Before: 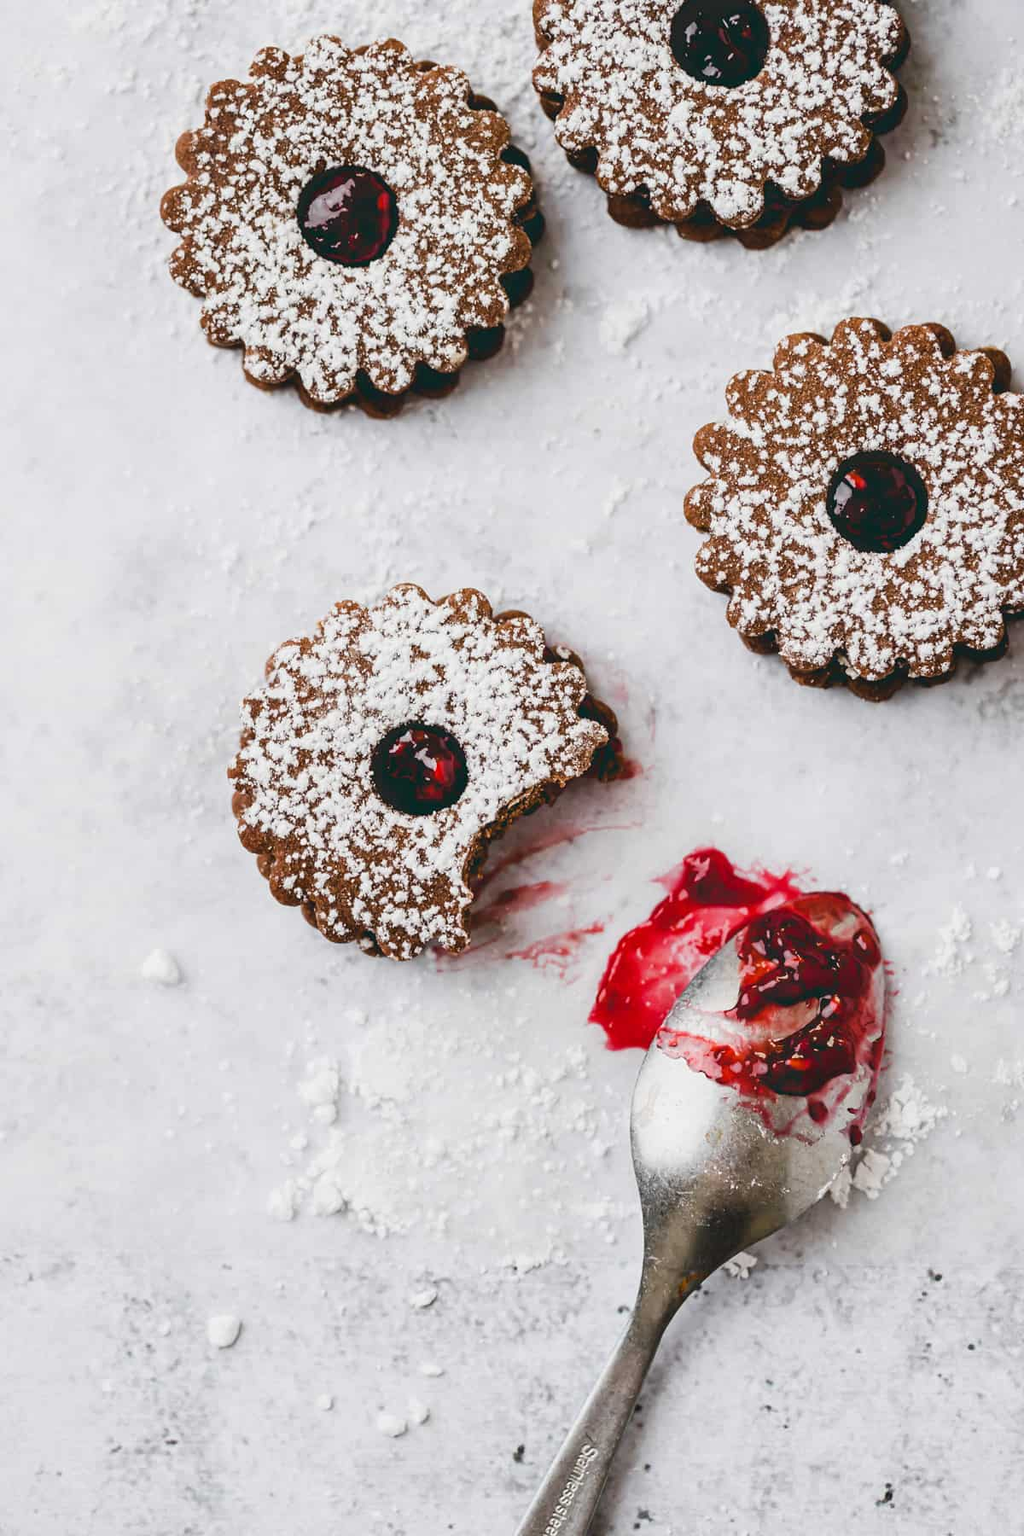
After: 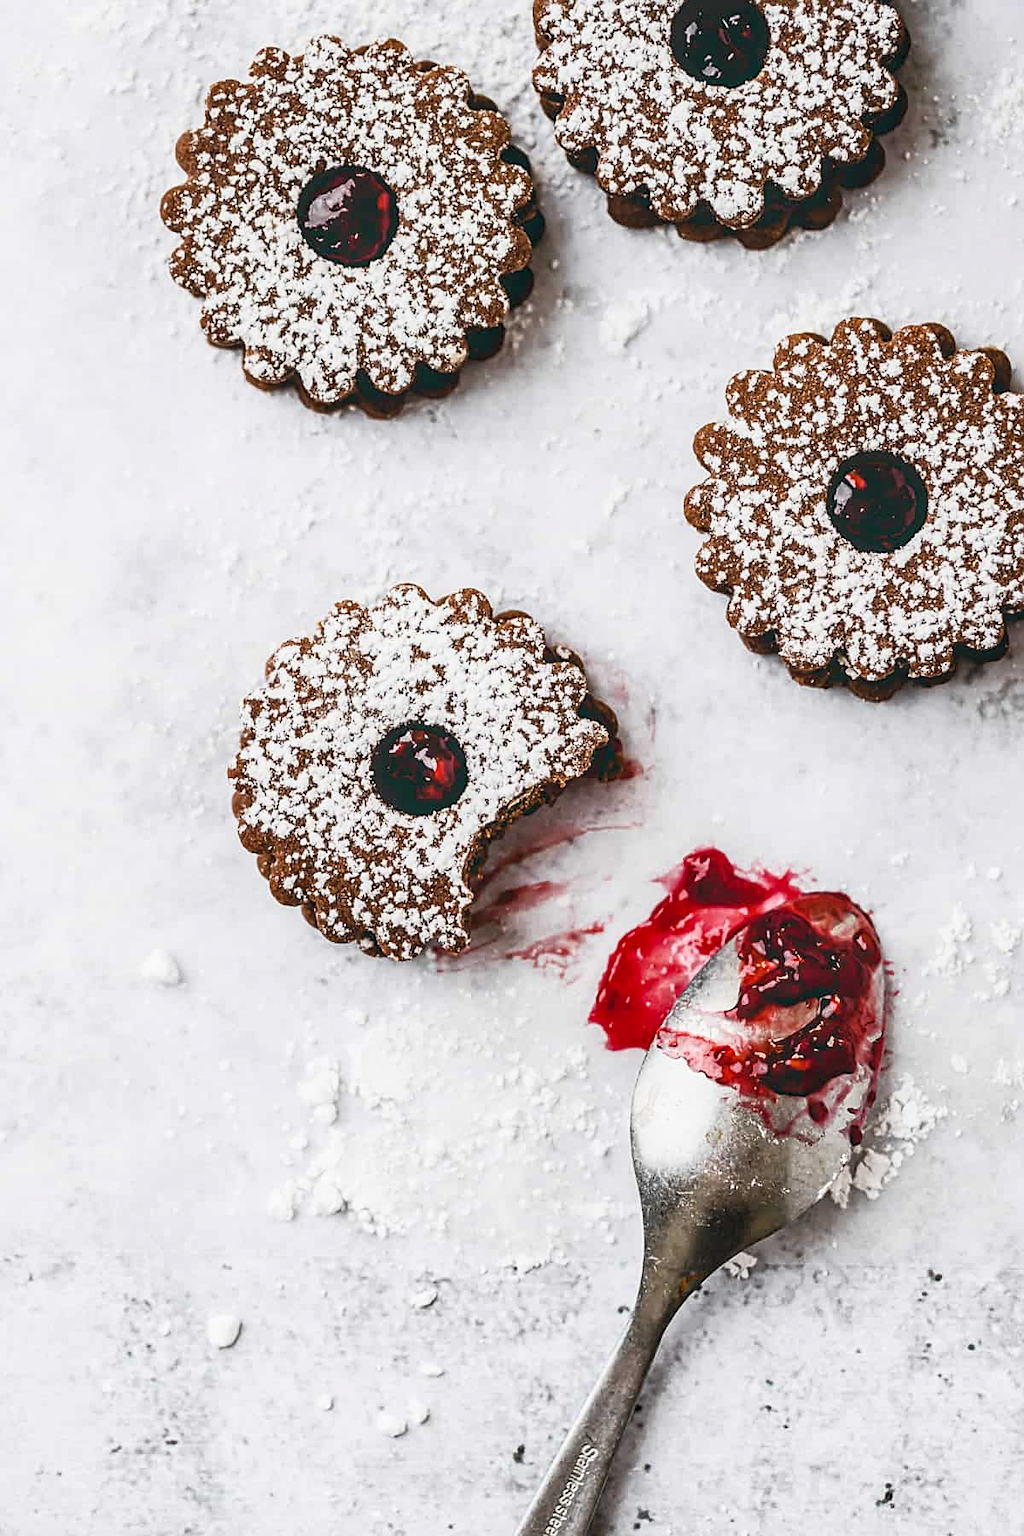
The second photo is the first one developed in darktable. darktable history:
rgb levels: preserve colors max RGB
sharpen: on, module defaults
base curve: curves: ch0 [(0, 0) (0.257, 0.25) (0.482, 0.586) (0.757, 0.871) (1, 1)]
local contrast: on, module defaults
white balance: emerald 1
